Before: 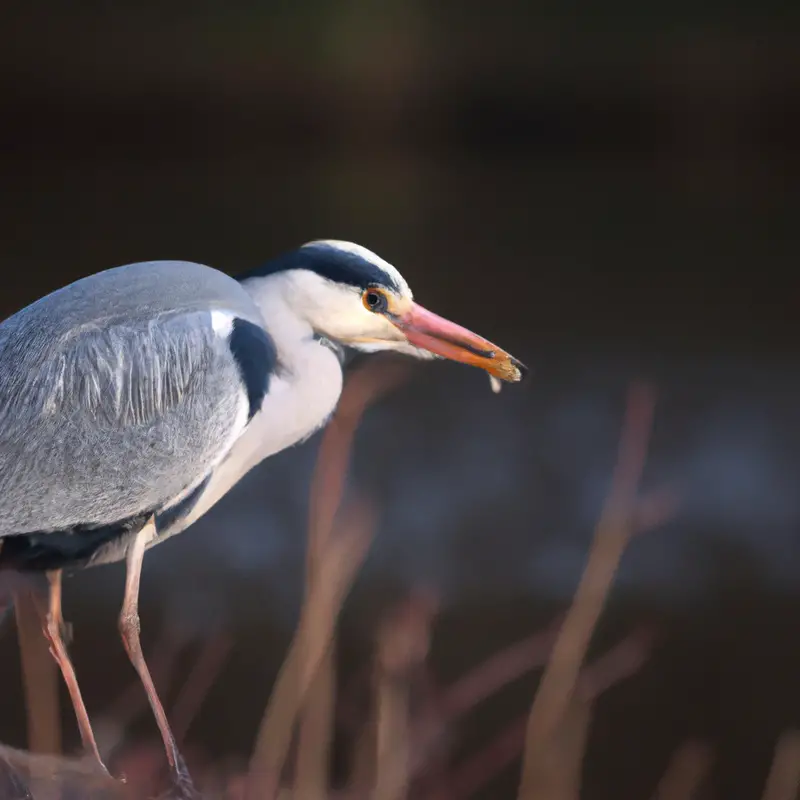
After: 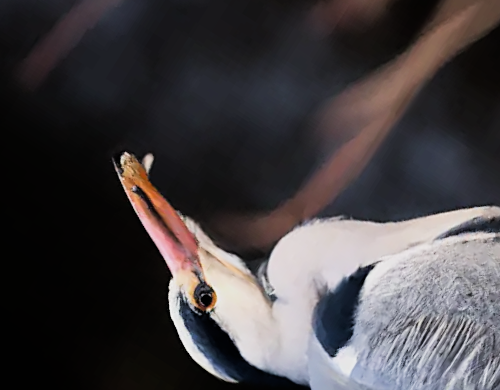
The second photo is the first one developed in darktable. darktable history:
sharpen: on, module defaults
filmic rgb: black relative exposure -5.11 EV, white relative exposure 3.98 EV, hardness 2.91, contrast 1.392, highlights saturation mix -29.06%
crop and rotate: angle 147.53°, left 9.206%, top 15.575%, right 4.493%, bottom 16.996%
